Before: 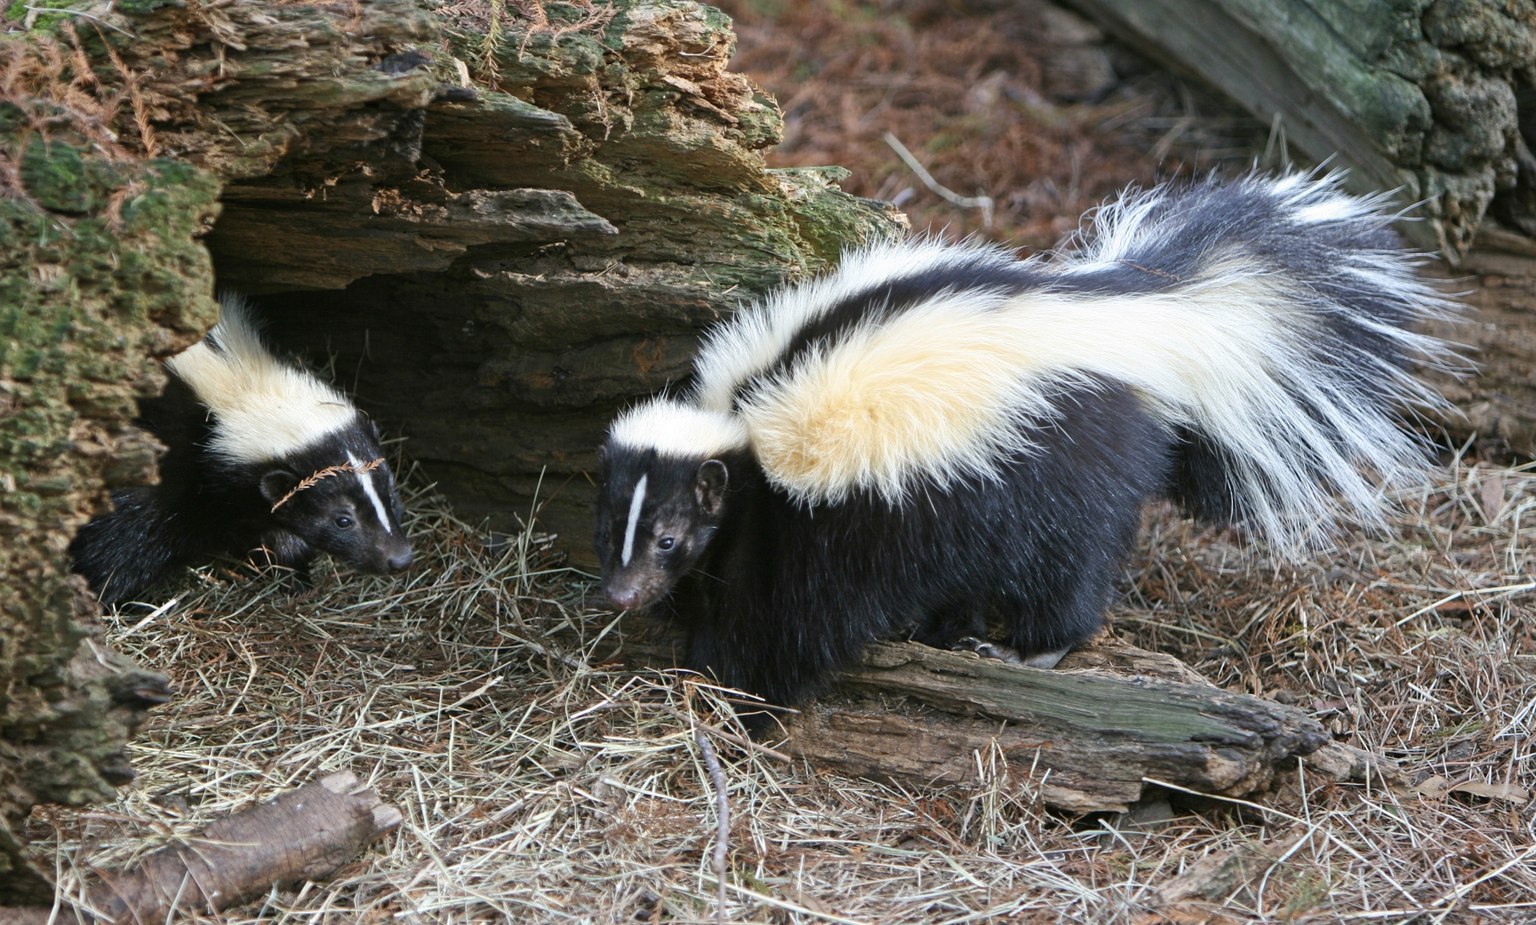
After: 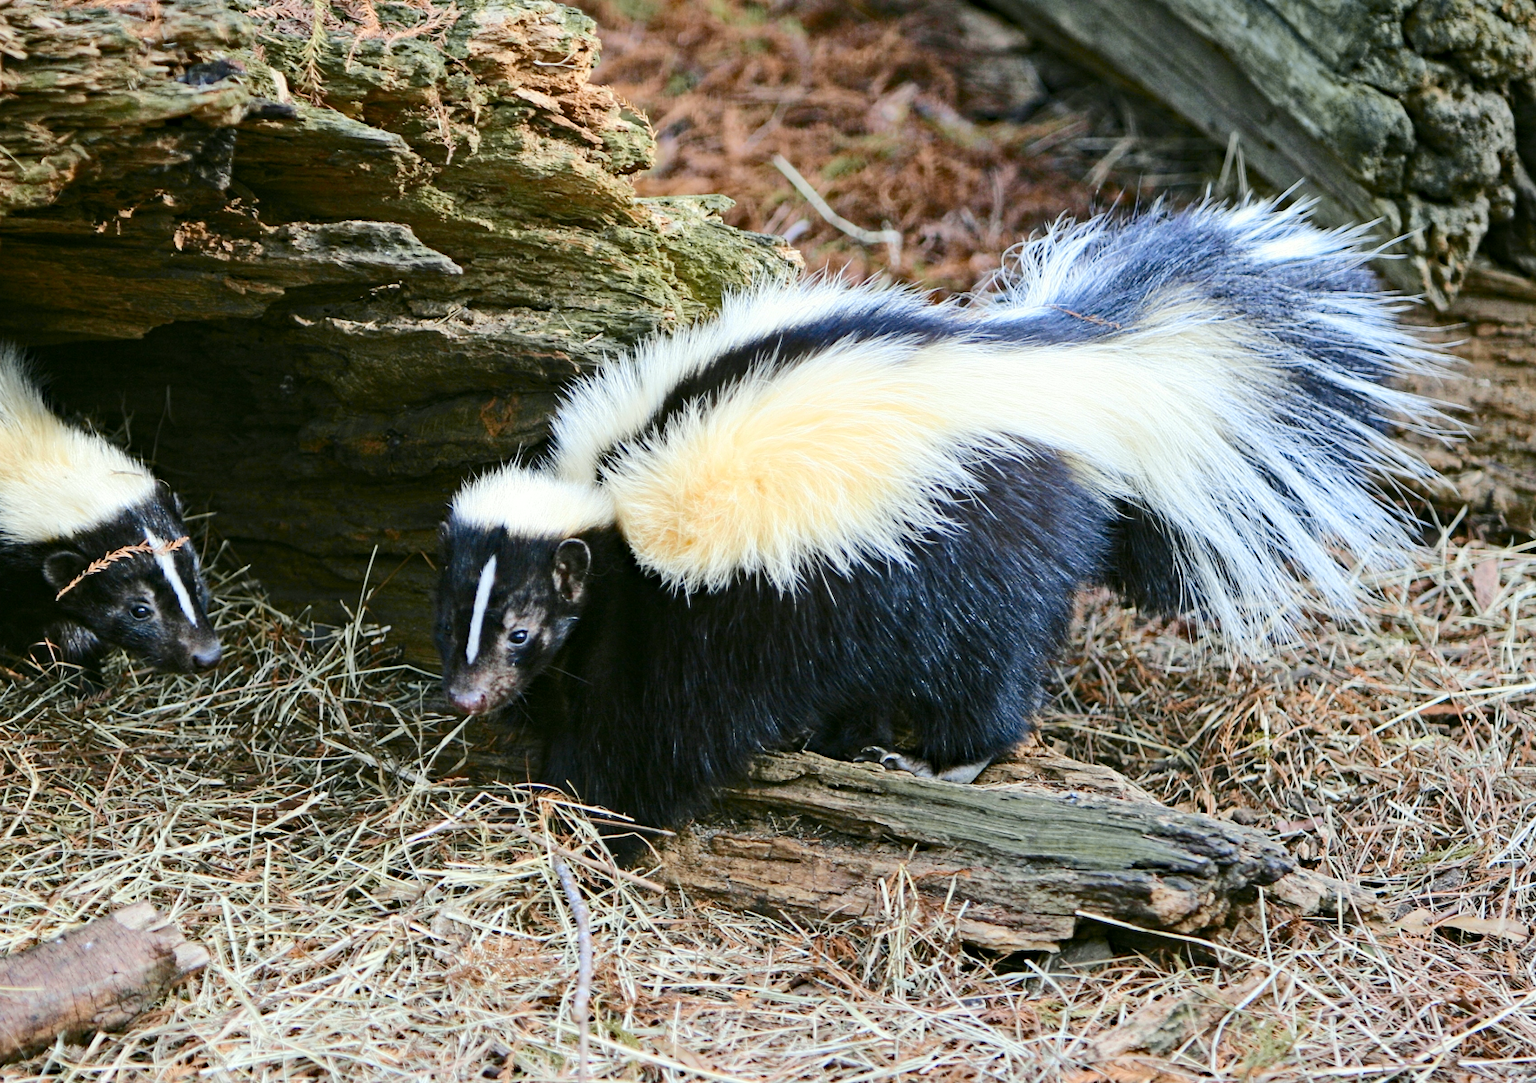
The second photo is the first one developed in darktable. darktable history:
tone curve: curves: ch0 [(0, 0) (0.21, 0.21) (0.43, 0.586) (0.65, 0.793) (1, 1)]; ch1 [(0, 0) (0.382, 0.447) (0.492, 0.484) (0.544, 0.547) (0.583, 0.578) (0.599, 0.595) (0.67, 0.673) (1, 1)]; ch2 [(0, 0) (0.411, 0.382) (0.492, 0.5) (0.531, 0.534) (0.56, 0.573) (0.599, 0.602) (0.696, 0.693) (1, 1)], color space Lab, independent channels, preserve colors none
crop and rotate: left 14.575%
haze removal: strength 0.304, distance 0.243, compatibility mode true, adaptive false
color balance rgb: perceptual saturation grading › global saturation 20%, perceptual saturation grading › highlights -25.137%, perceptual saturation grading › shadows 24.595%
